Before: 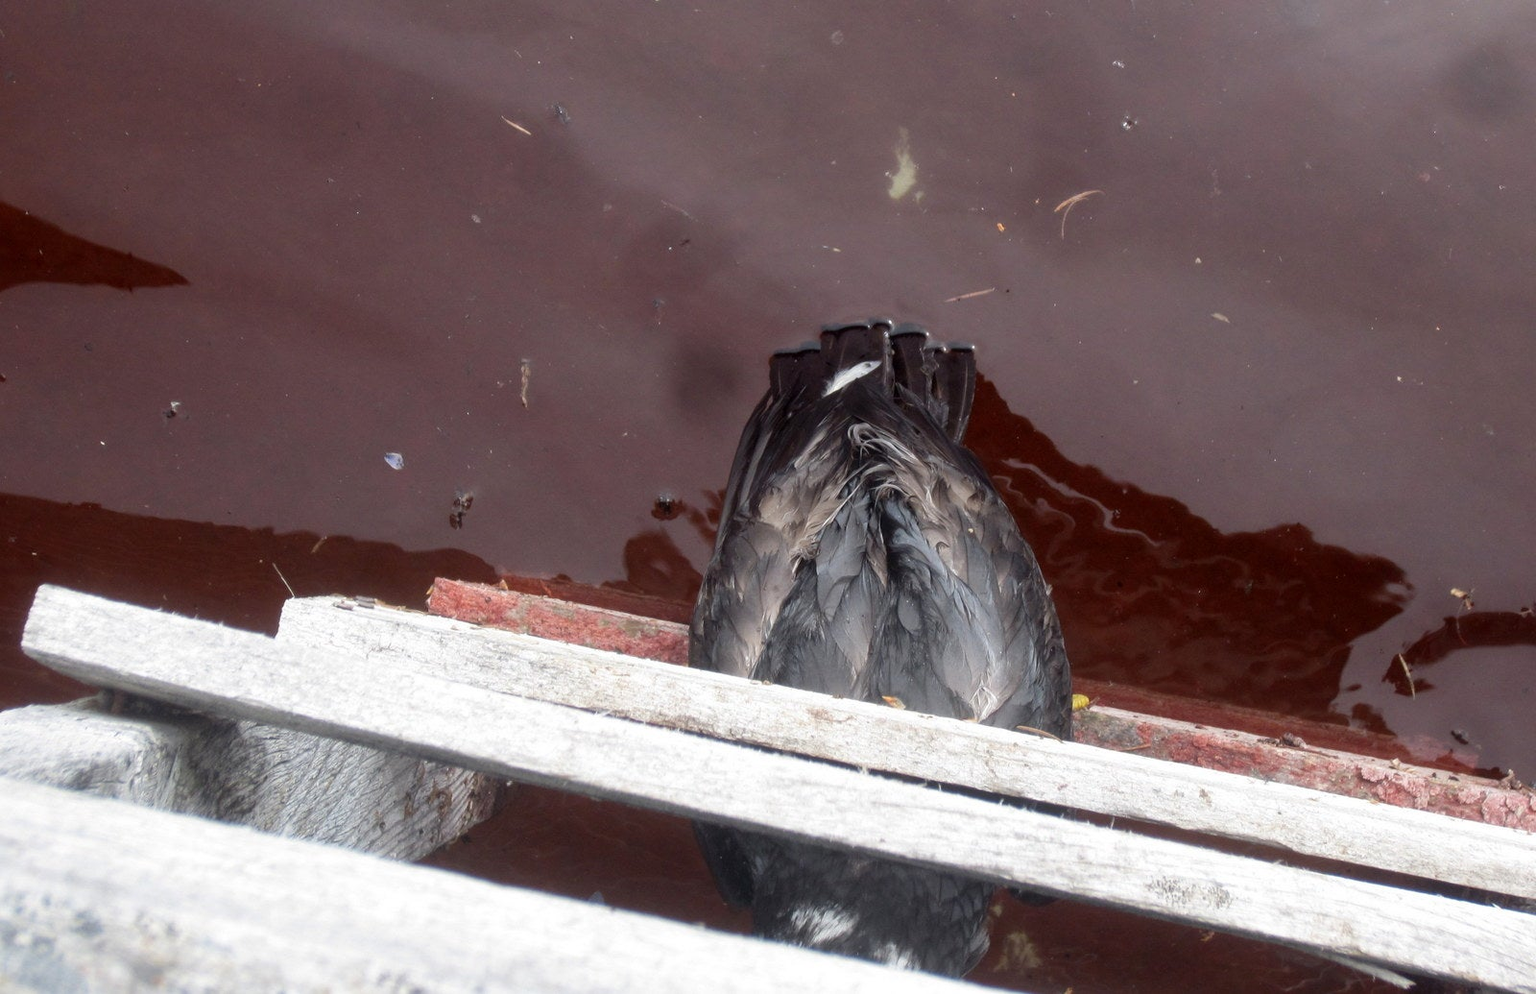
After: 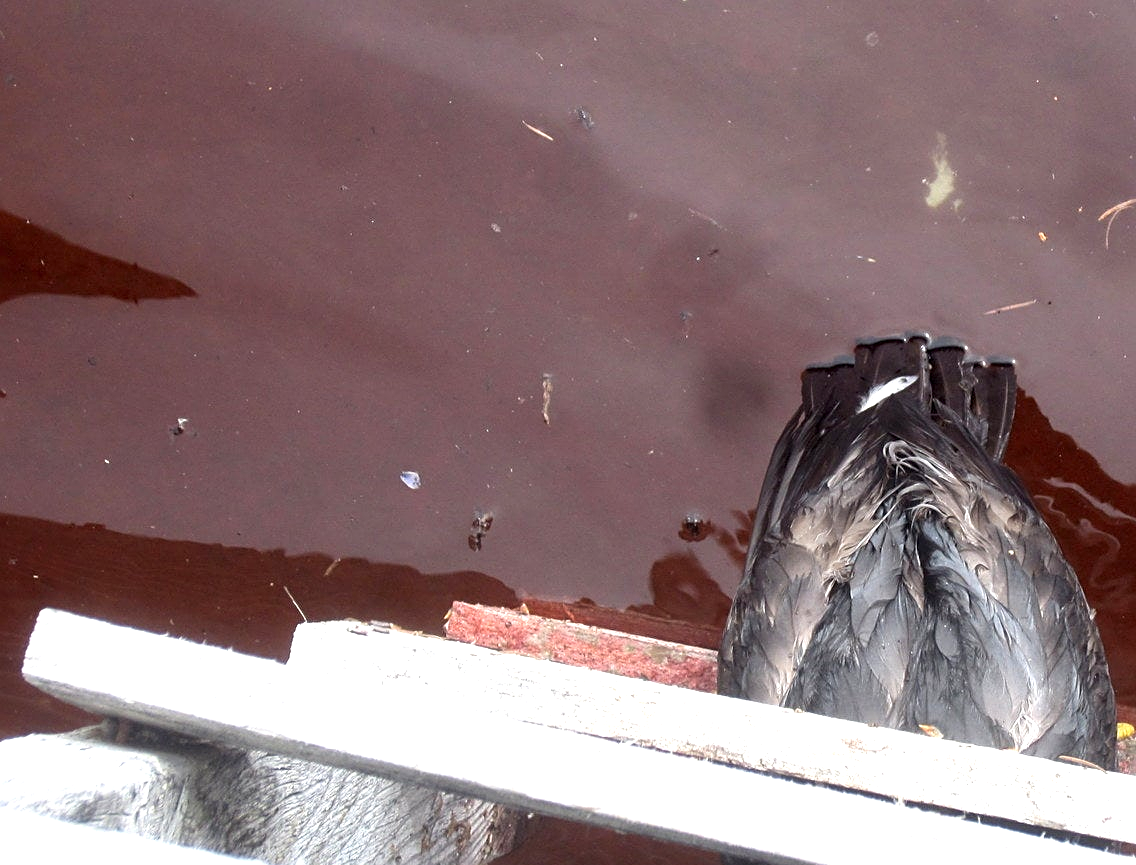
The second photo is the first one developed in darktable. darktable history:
sharpen: on, module defaults
exposure: exposure 0.738 EV, compensate exposure bias true, compensate highlight preservation false
crop: right 28.982%, bottom 16.35%
